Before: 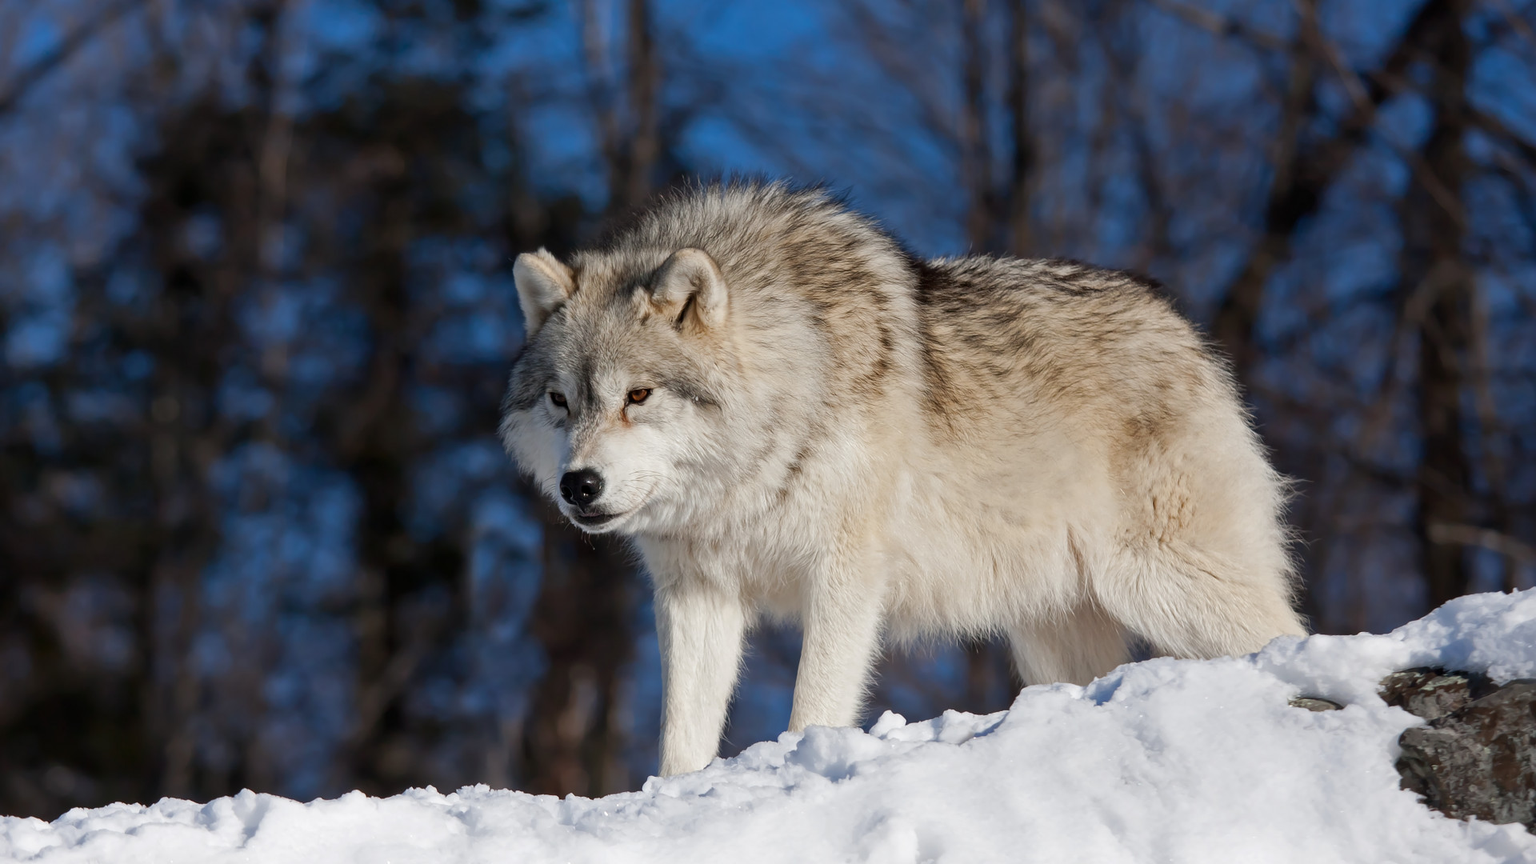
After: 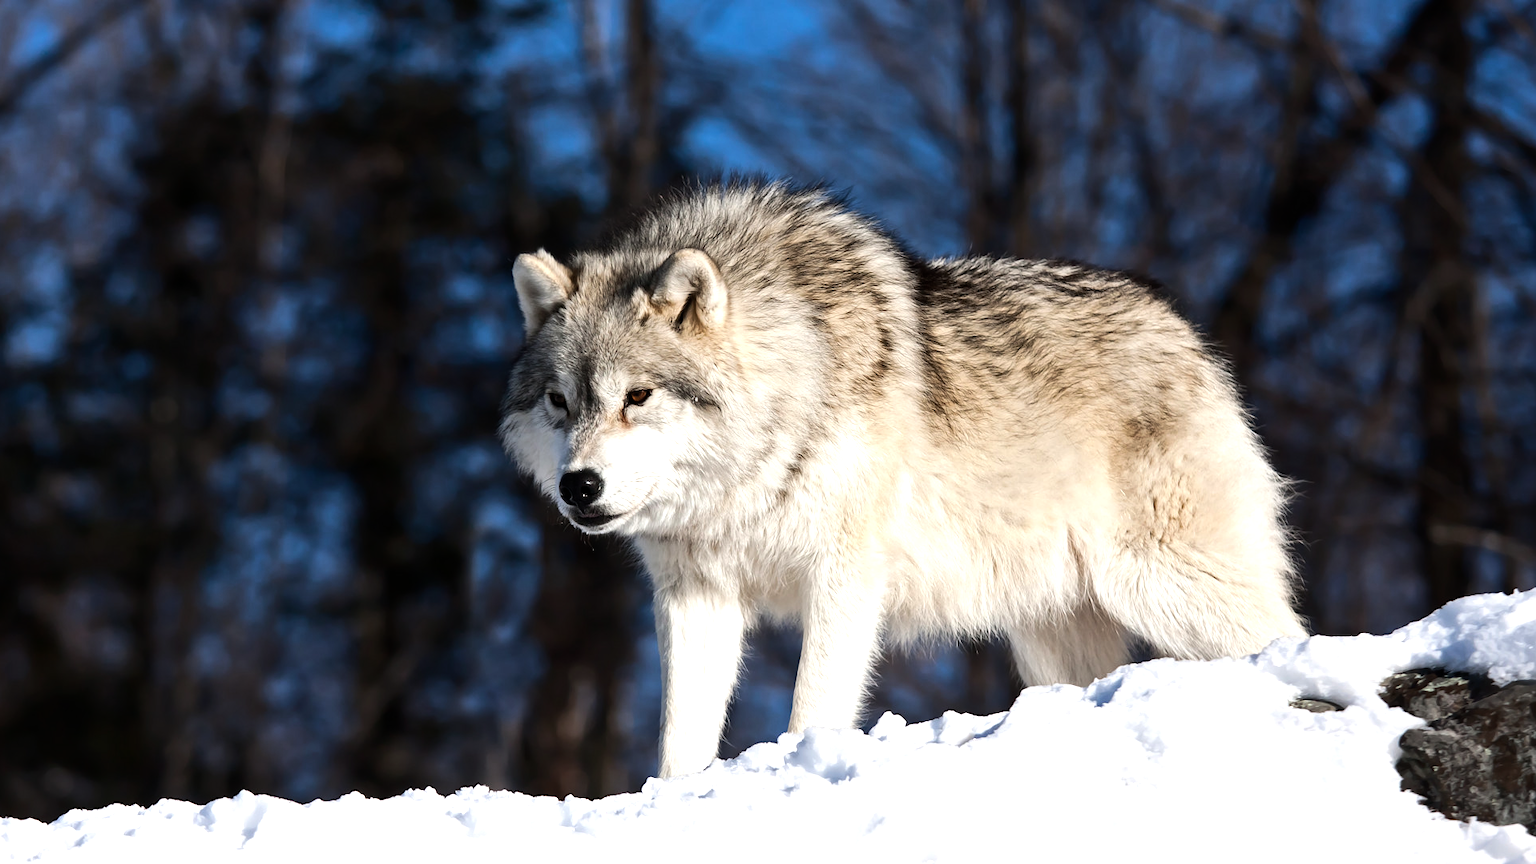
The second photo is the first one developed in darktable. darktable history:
tone equalizer: -8 EV -1.08 EV, -7 EV -1.01 EV, -6 EV -0.867 EV, -5 EV -0.578 EV, -3 EV 0.578 EV, -2 EV 0.867 EV, -1 EV 1.01 EV, +0 EV 1.08 EV, edges refinement/feathering 500, mask exposure compensation -1.57 EV, preserve details no
crop and rotate: left 0.126%
